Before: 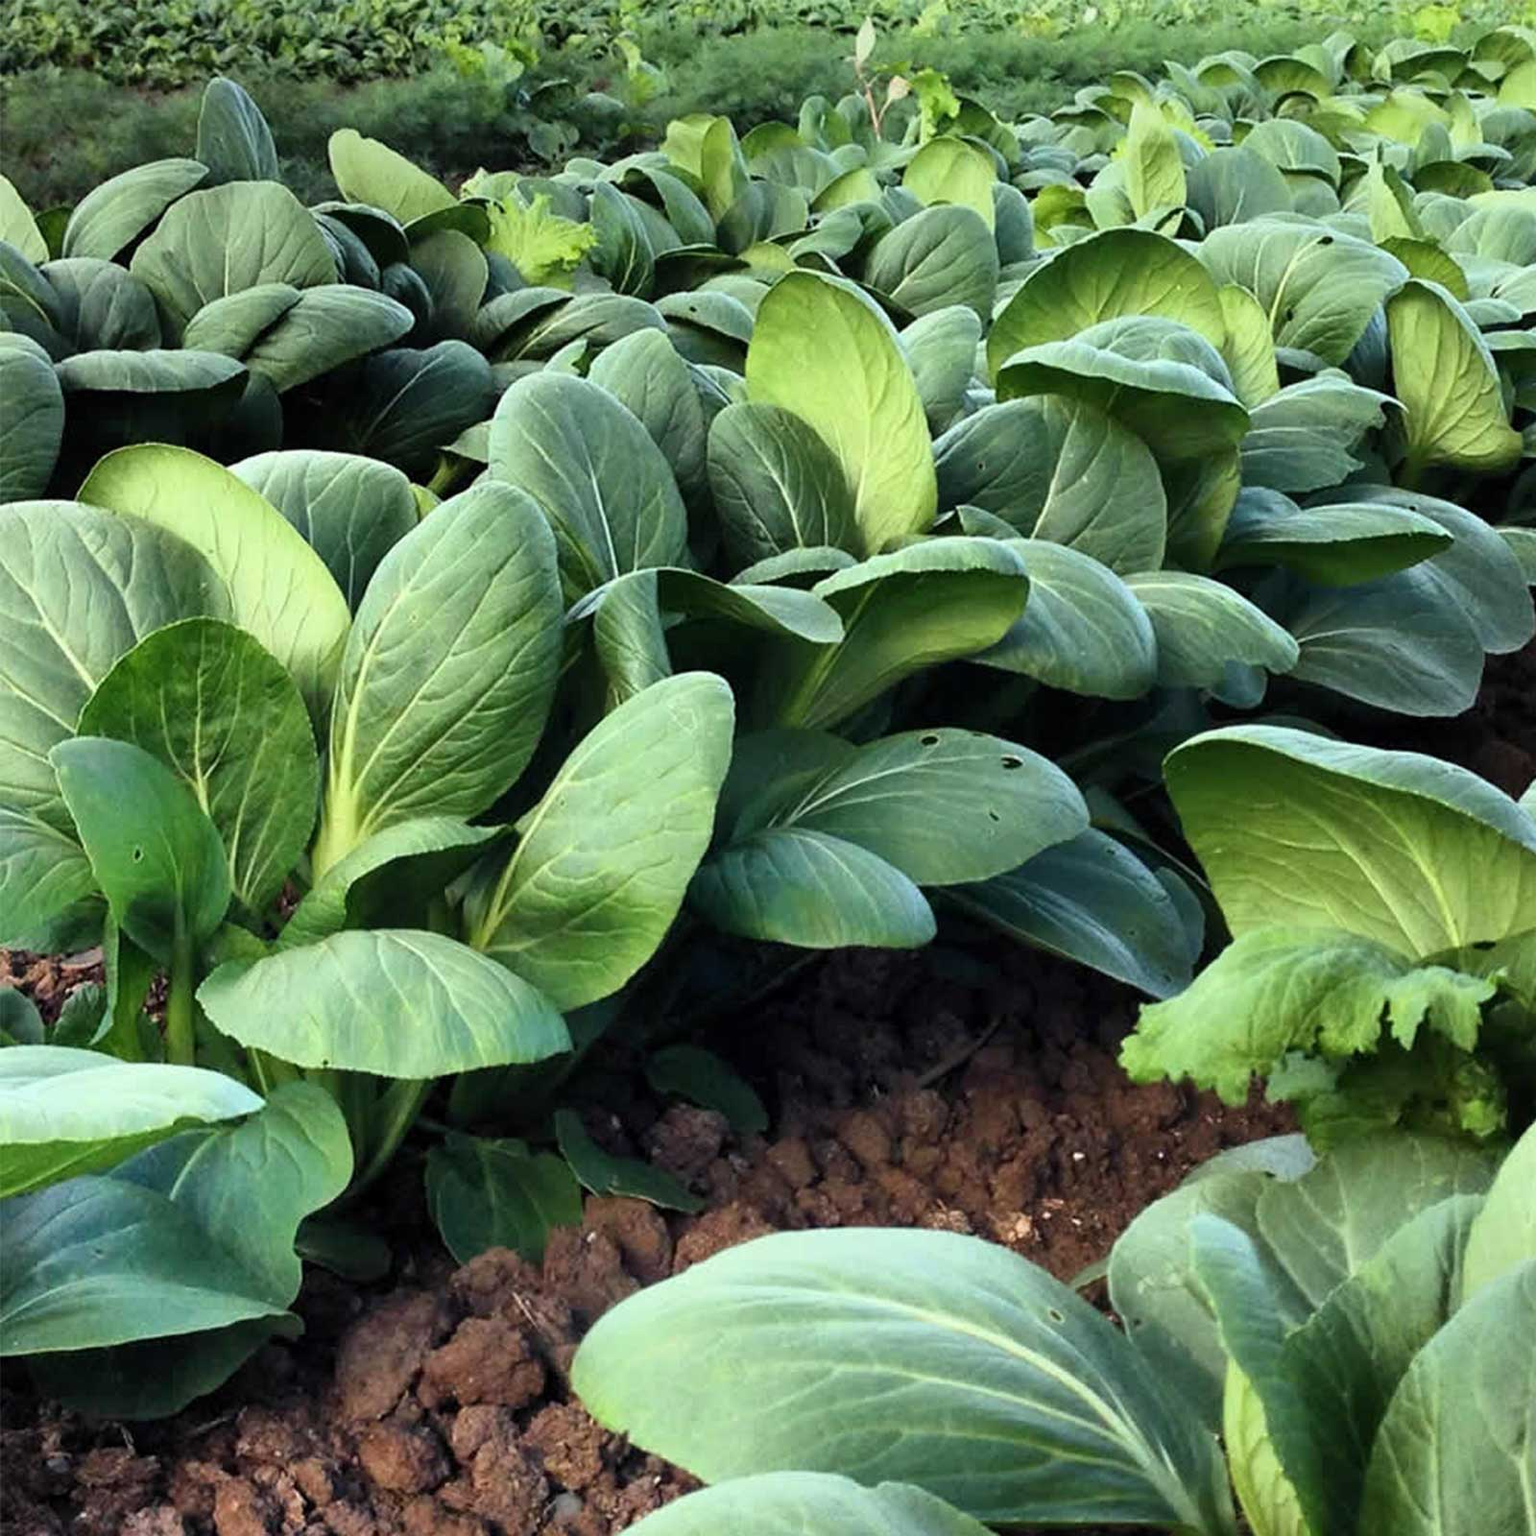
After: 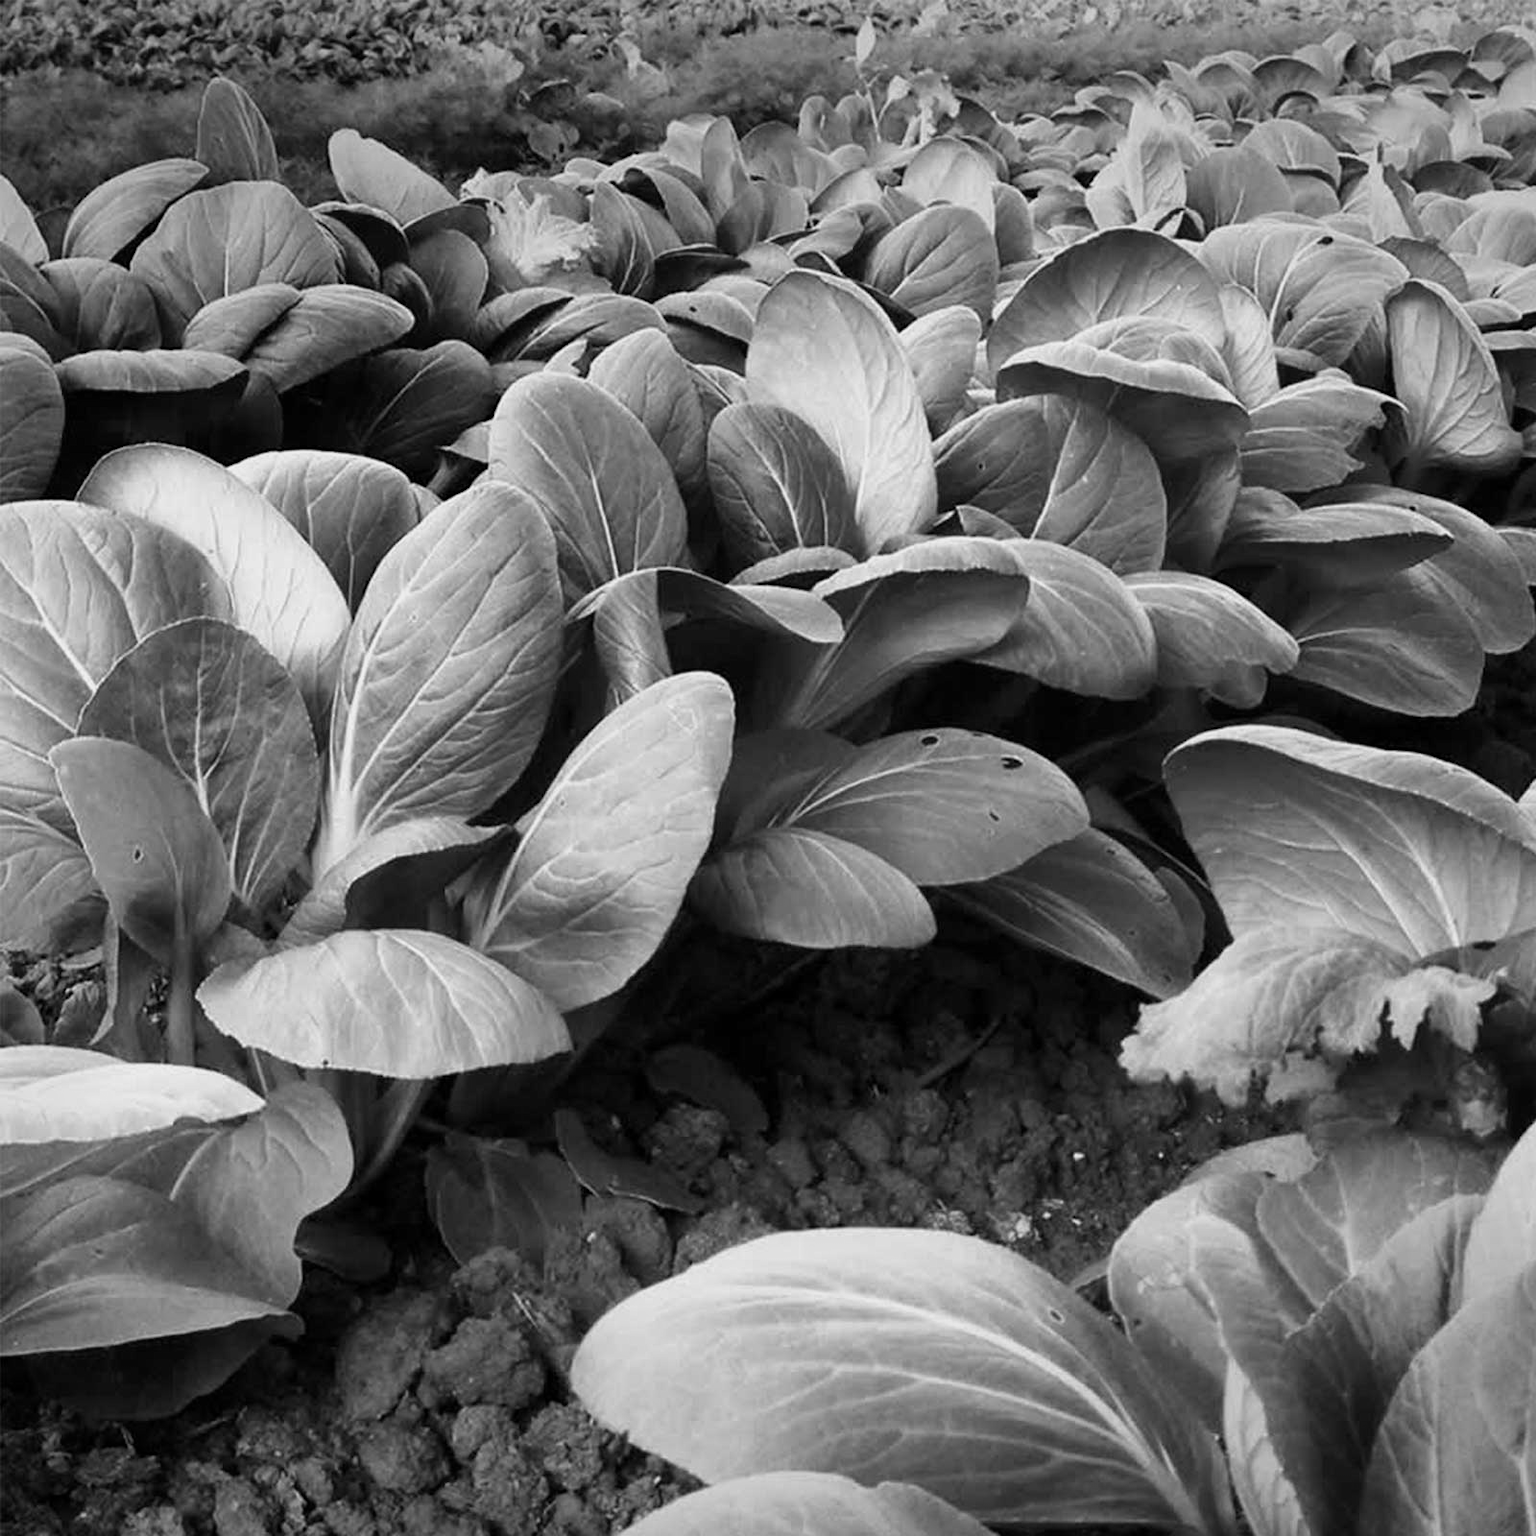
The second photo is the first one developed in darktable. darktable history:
vignetting: fall-off start 100%, brightness -0.282, width/height ratio 1.31
monochrome: a -92.57, b 58.91
